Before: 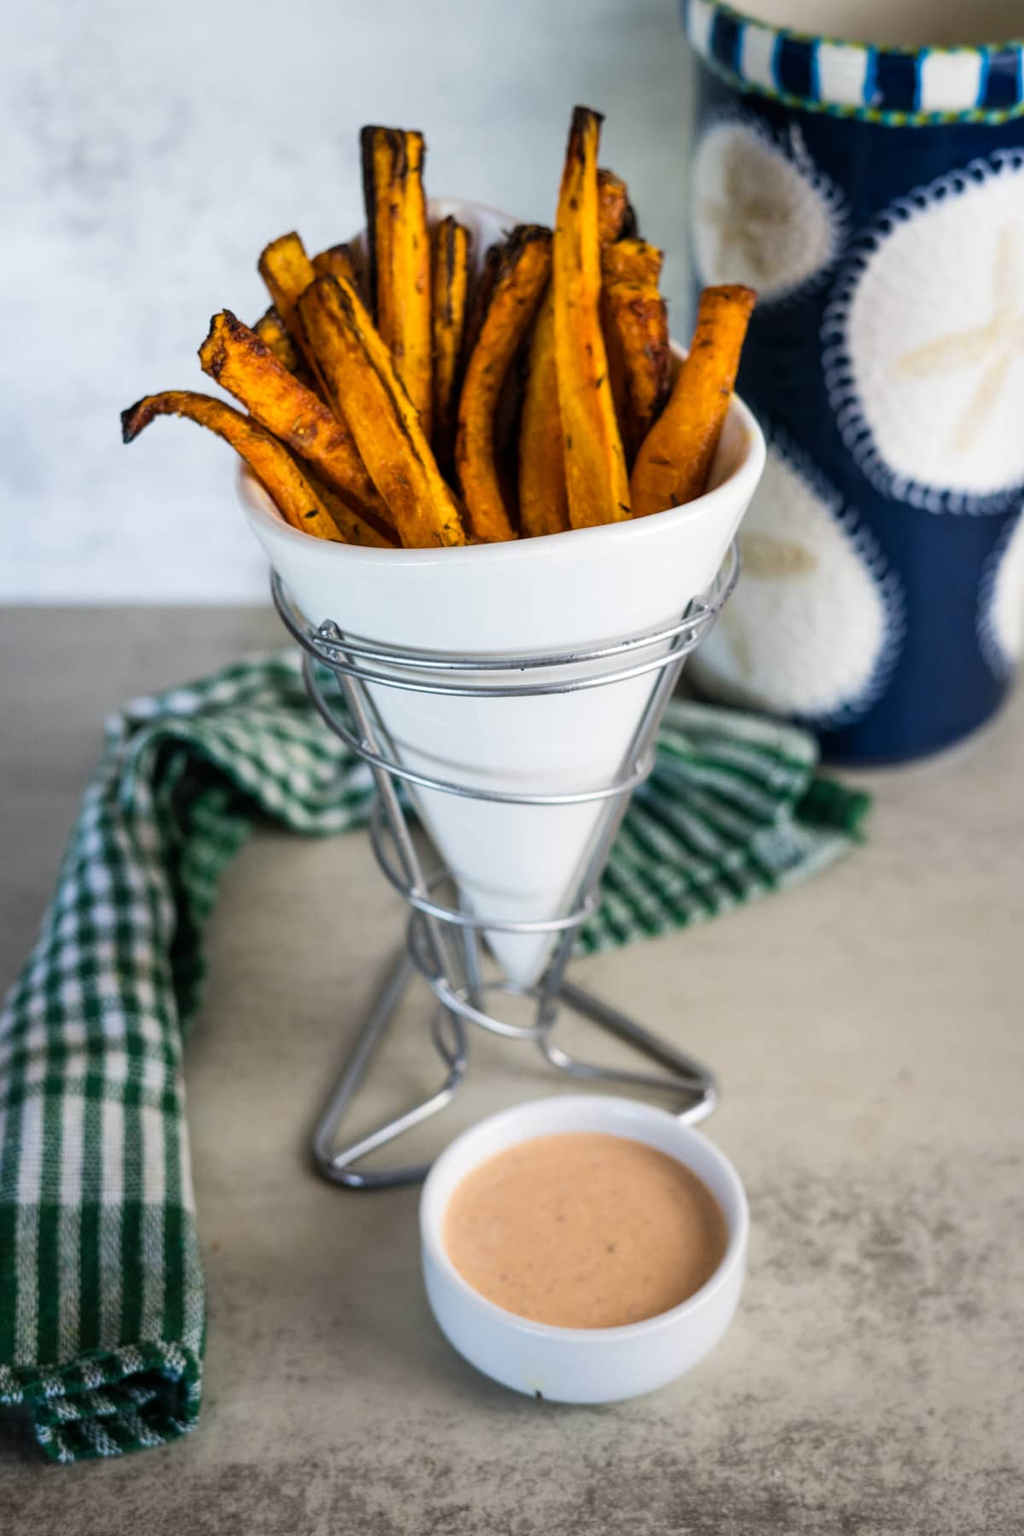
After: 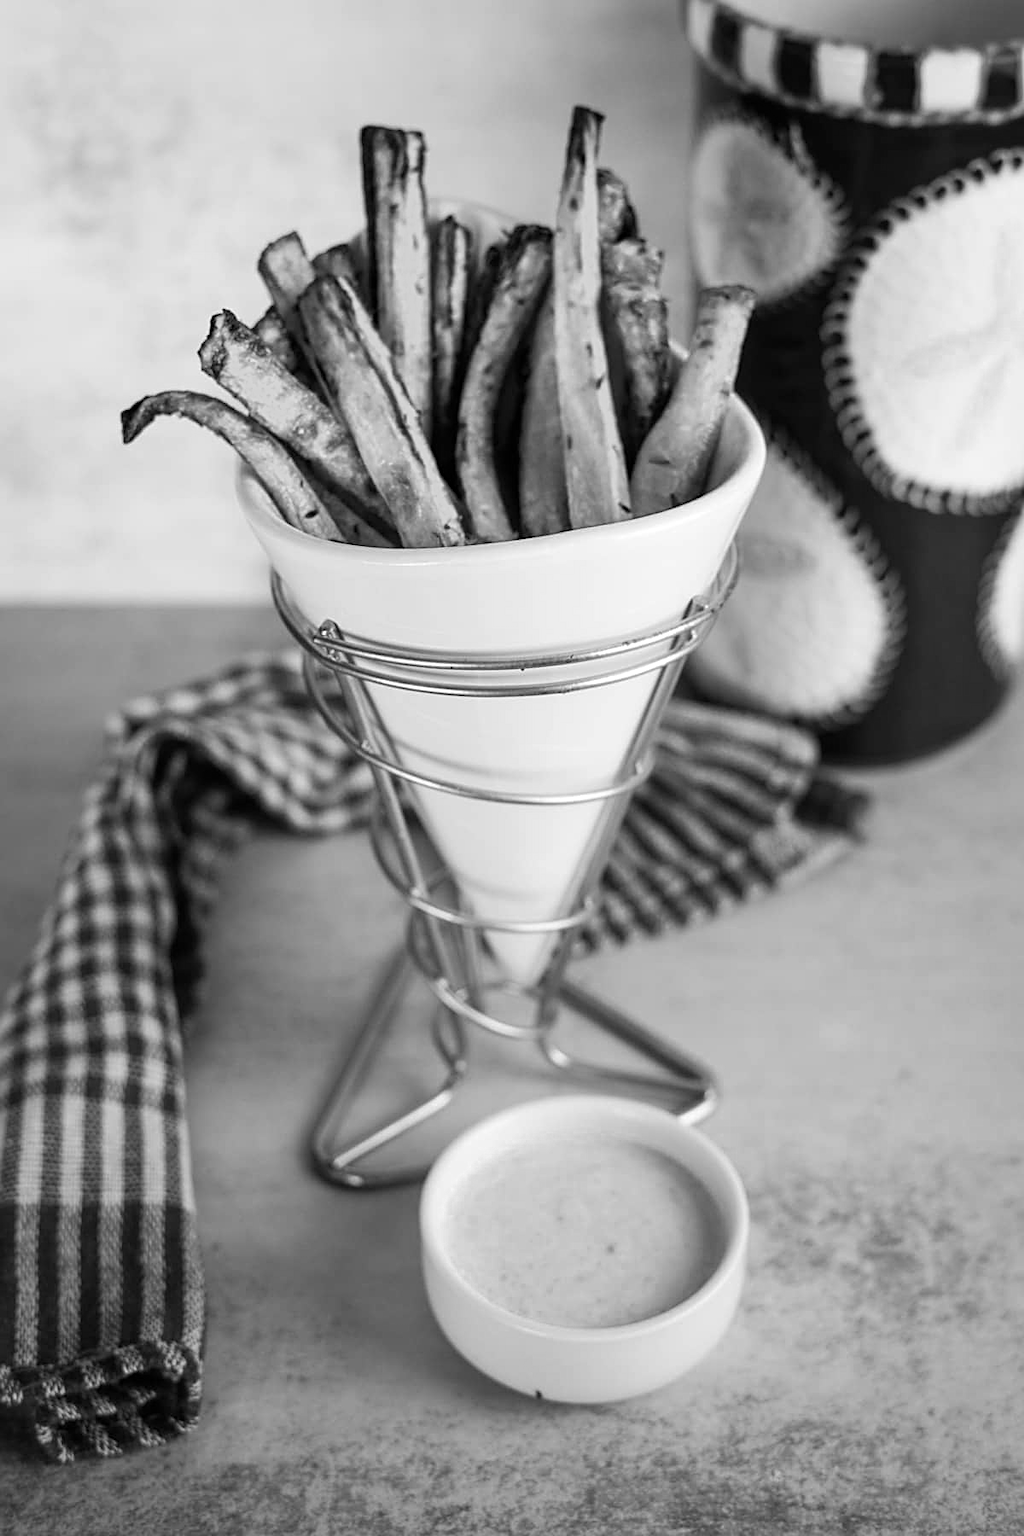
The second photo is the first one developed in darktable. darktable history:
sharpen: on, module defaults
color zones: curves: ch0 [(0.004, 0.588) (0.116, 0.636) (0.259, 0.476) (0.423, 0.464) (0.75, 0.5)]; ch1 [(0, 0) (0.143, 0) (0.286, 0) (0.429, 0) (0.571, 0) (0.714, 0) (0.857, 0)]
